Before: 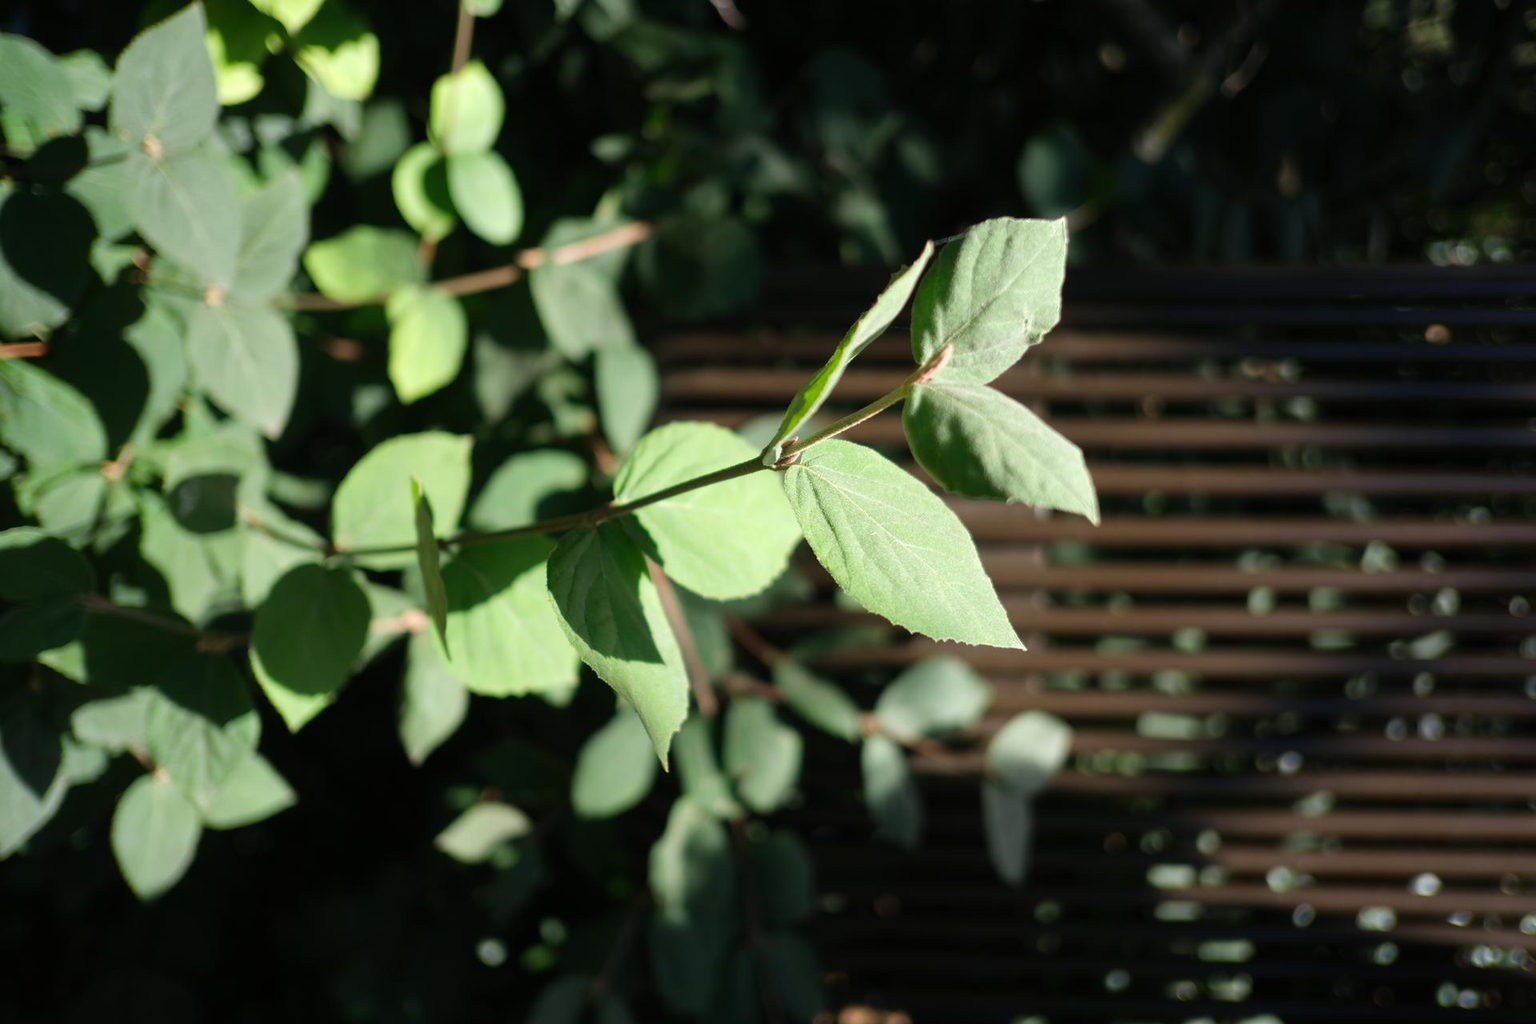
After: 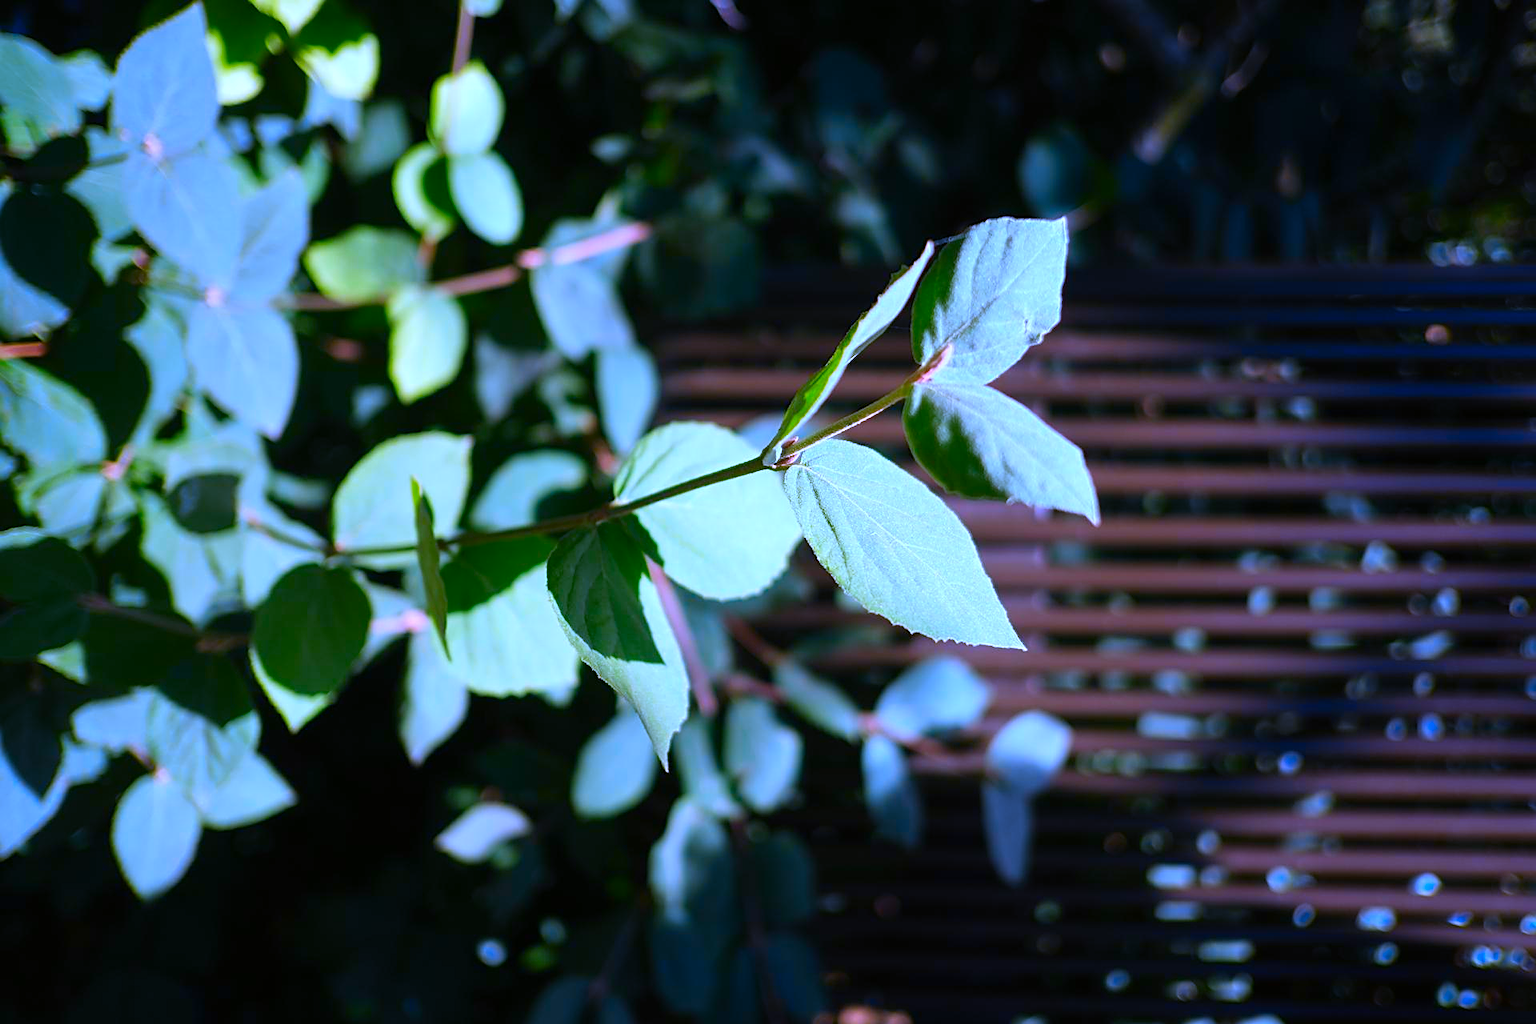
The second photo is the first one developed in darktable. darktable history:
sharpen: on, module defaults
color contrast: green-magenta contrast 1.55, blue-yellow contrast 1.83
white balance: red 0.98, blue 1.61
